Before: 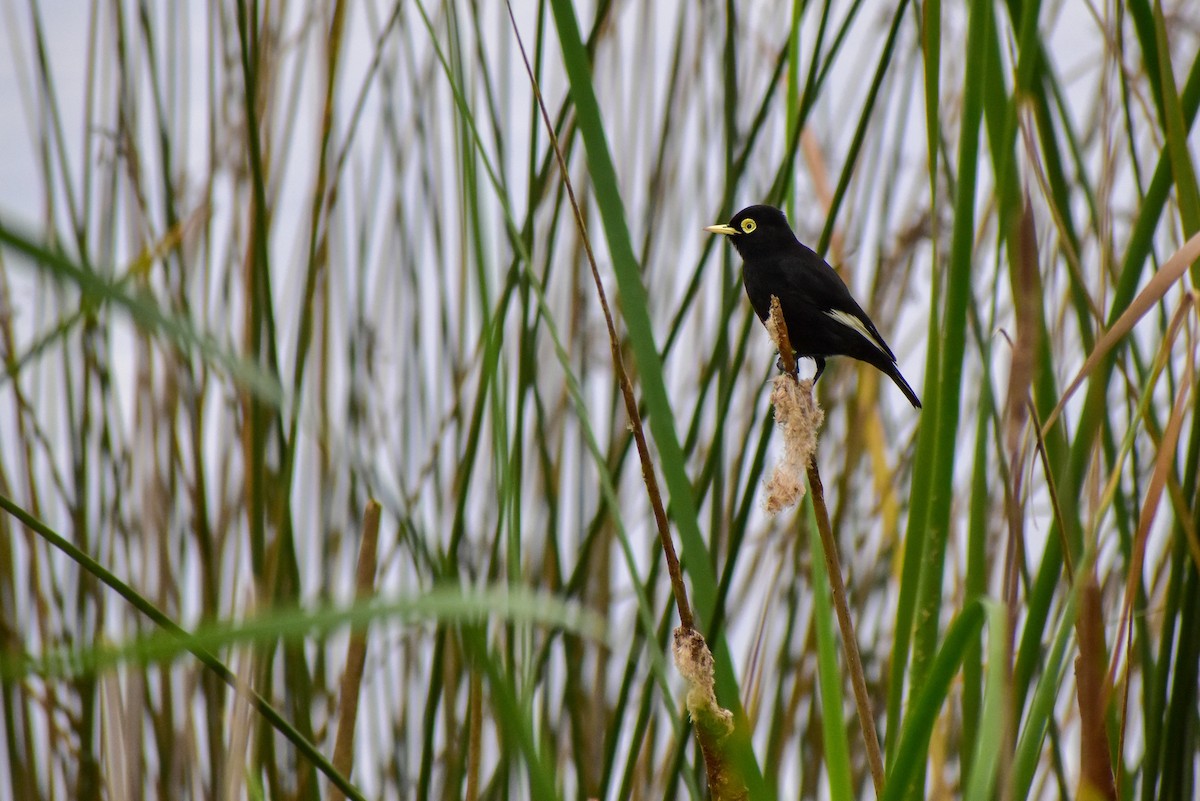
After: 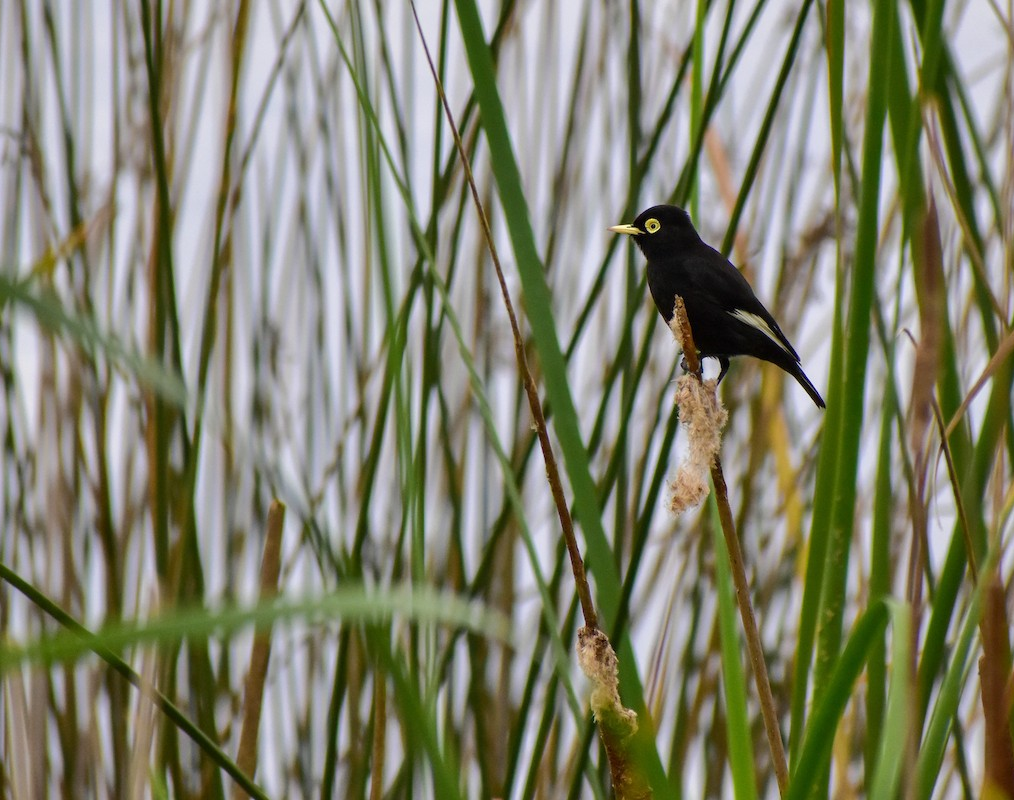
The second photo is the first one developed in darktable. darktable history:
crop: left 8.03%, right 7.452%
